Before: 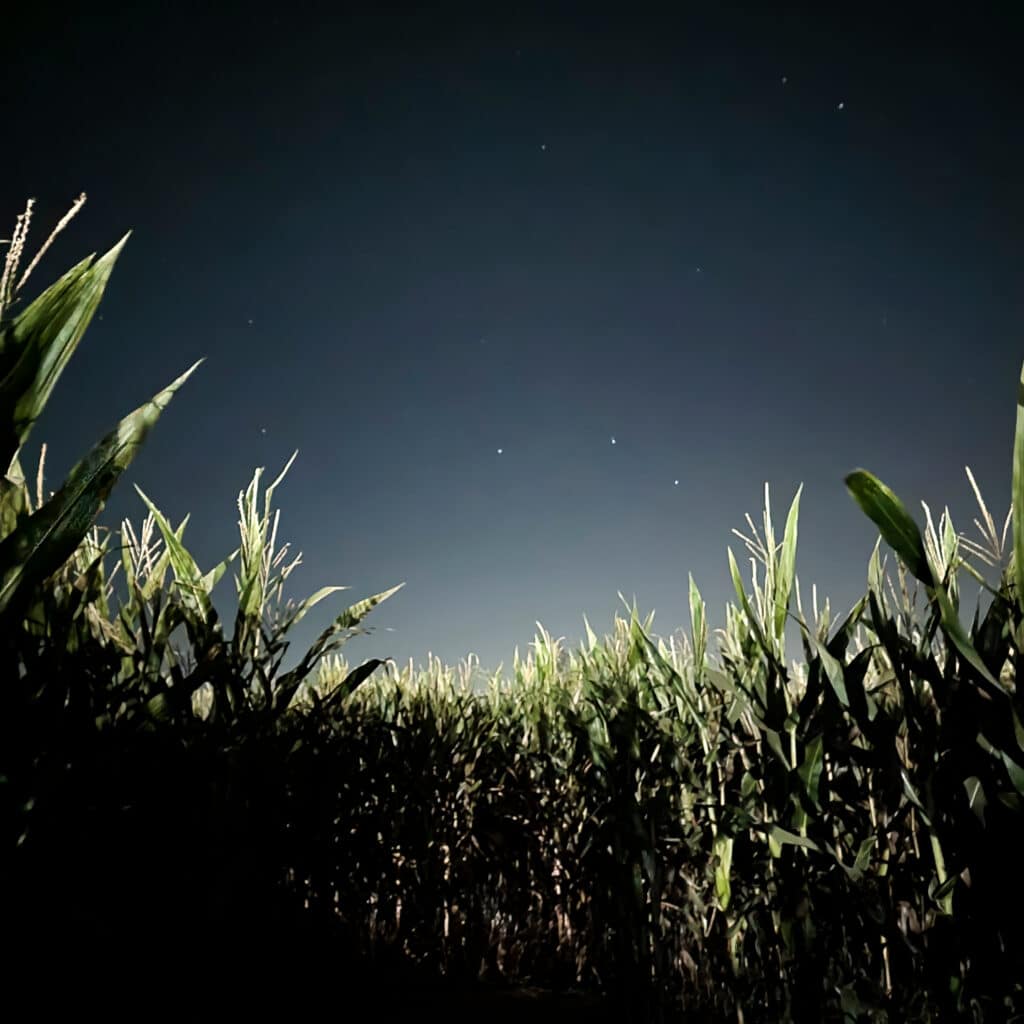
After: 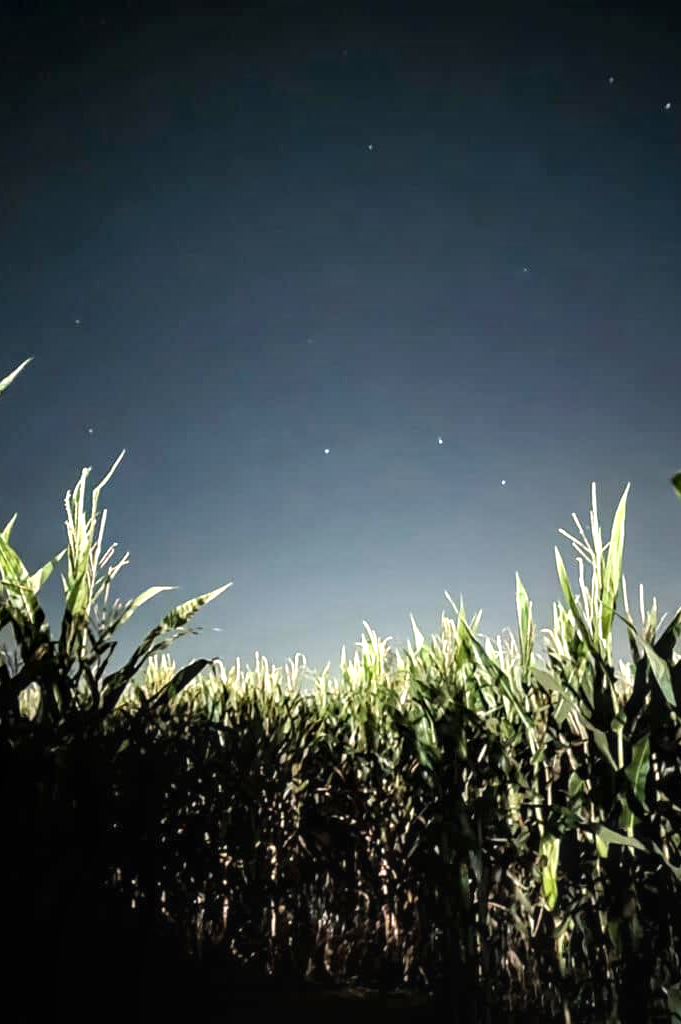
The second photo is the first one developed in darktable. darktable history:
exposure: black level correction 0, exposure 0.7 EV, compensate exposure bias true, compensate highlight preservation false
crop: left 16.899%, right 16.556%
local contrast: on, module defaults
